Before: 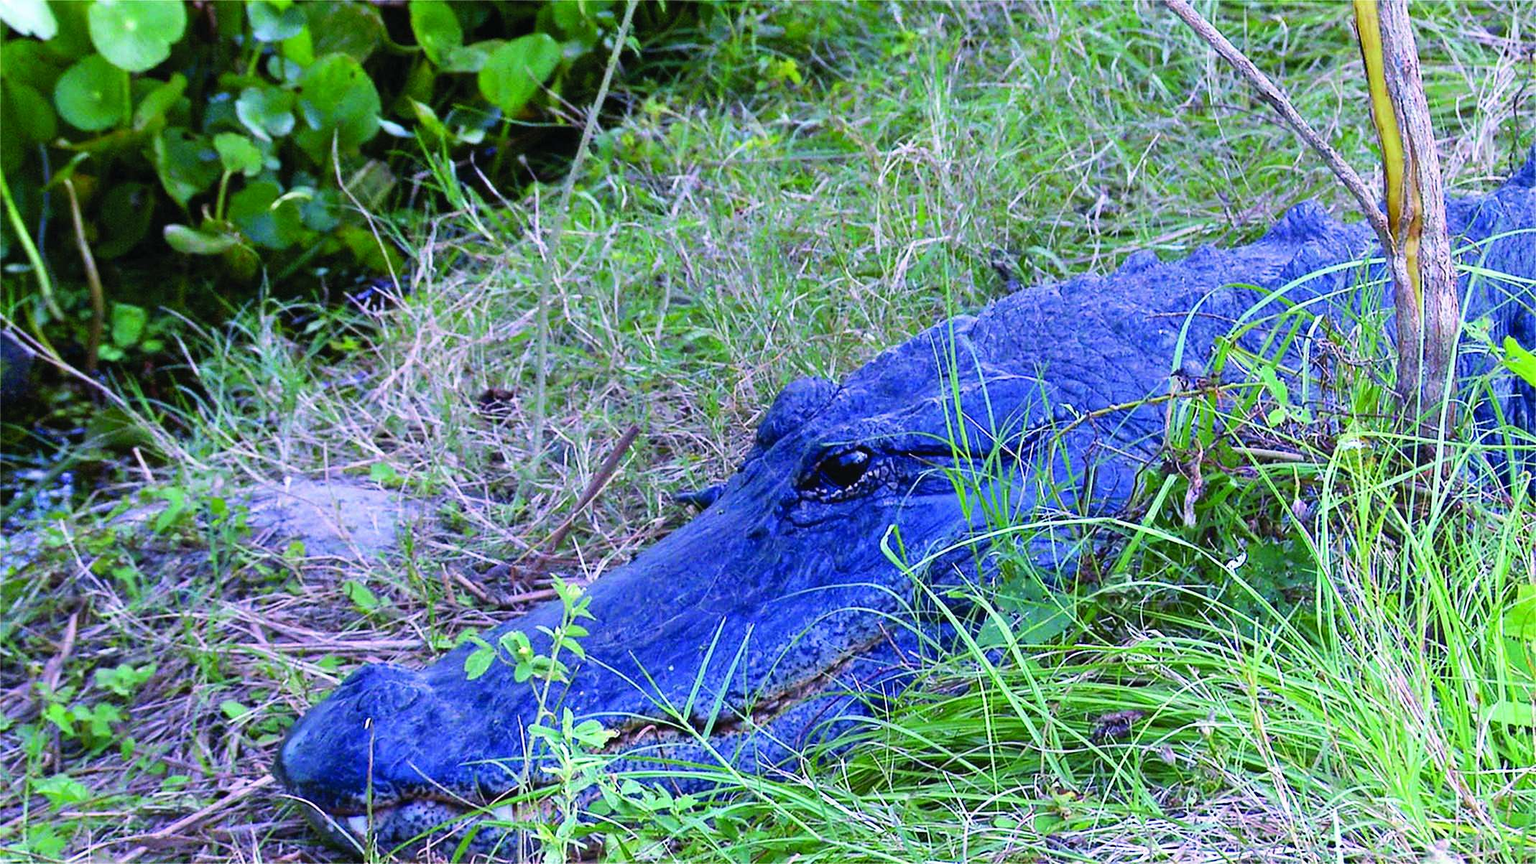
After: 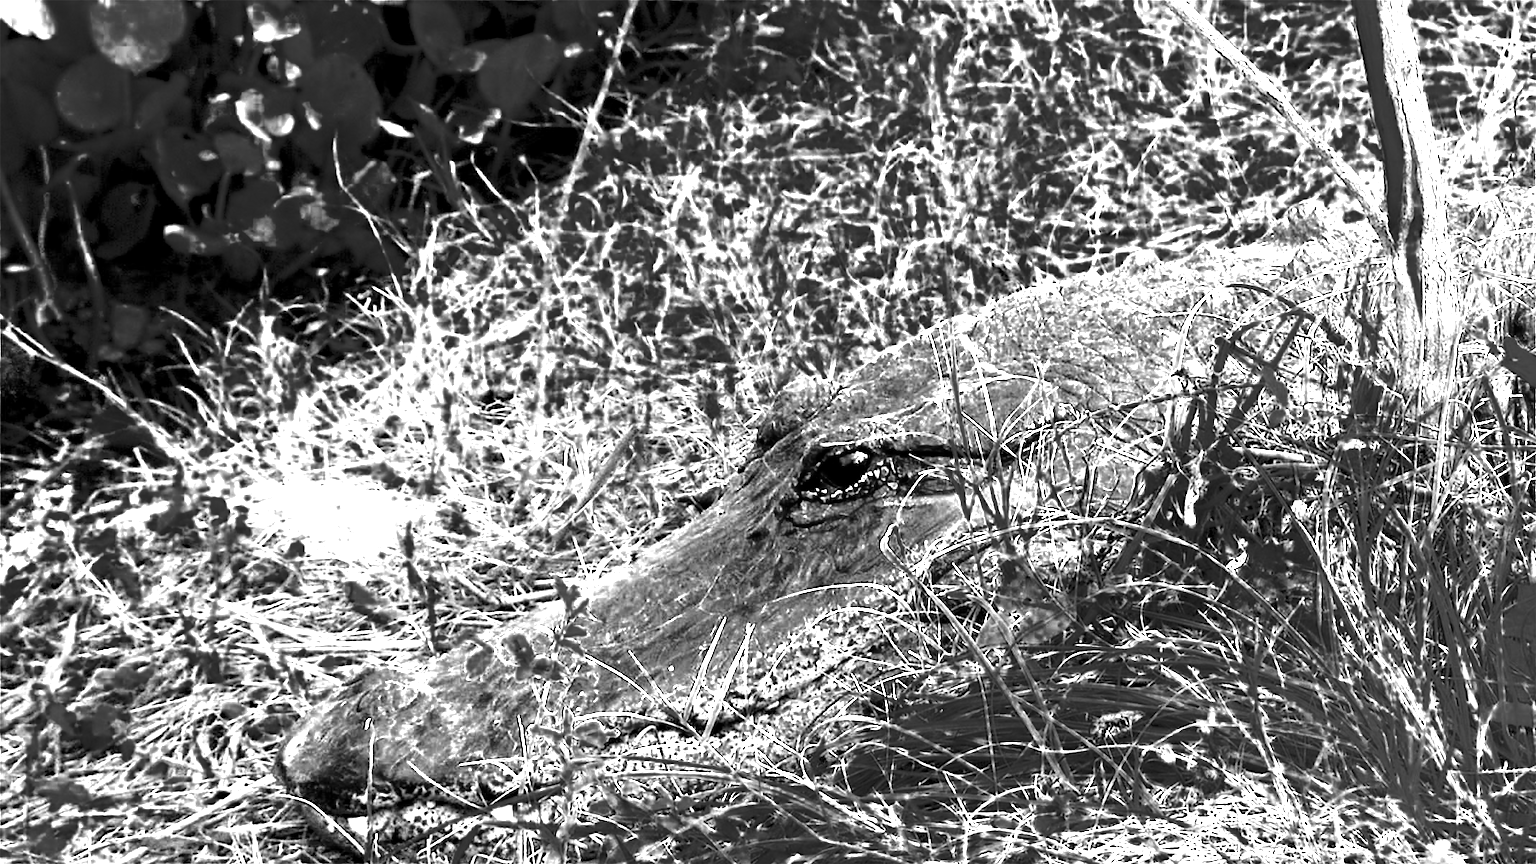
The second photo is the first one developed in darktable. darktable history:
exposure: black level correction 0.005, exposure 0.286 EV, compensate highlight preservation false
color zones: curves: ch0 [(0.287, 0.048) (0.493, 0.484) (0.737, 0.816)]; ch1 [(0, 0) (0.143, 0) (0.286, 0) (0.429, 0) (0.571, 0) (0.714, 0) (0.857, 0)]
color balance rgb: linear chroma grading › global chroma 42%, perceptual saturation grading › global saturation 42%, global vibrance 33%
